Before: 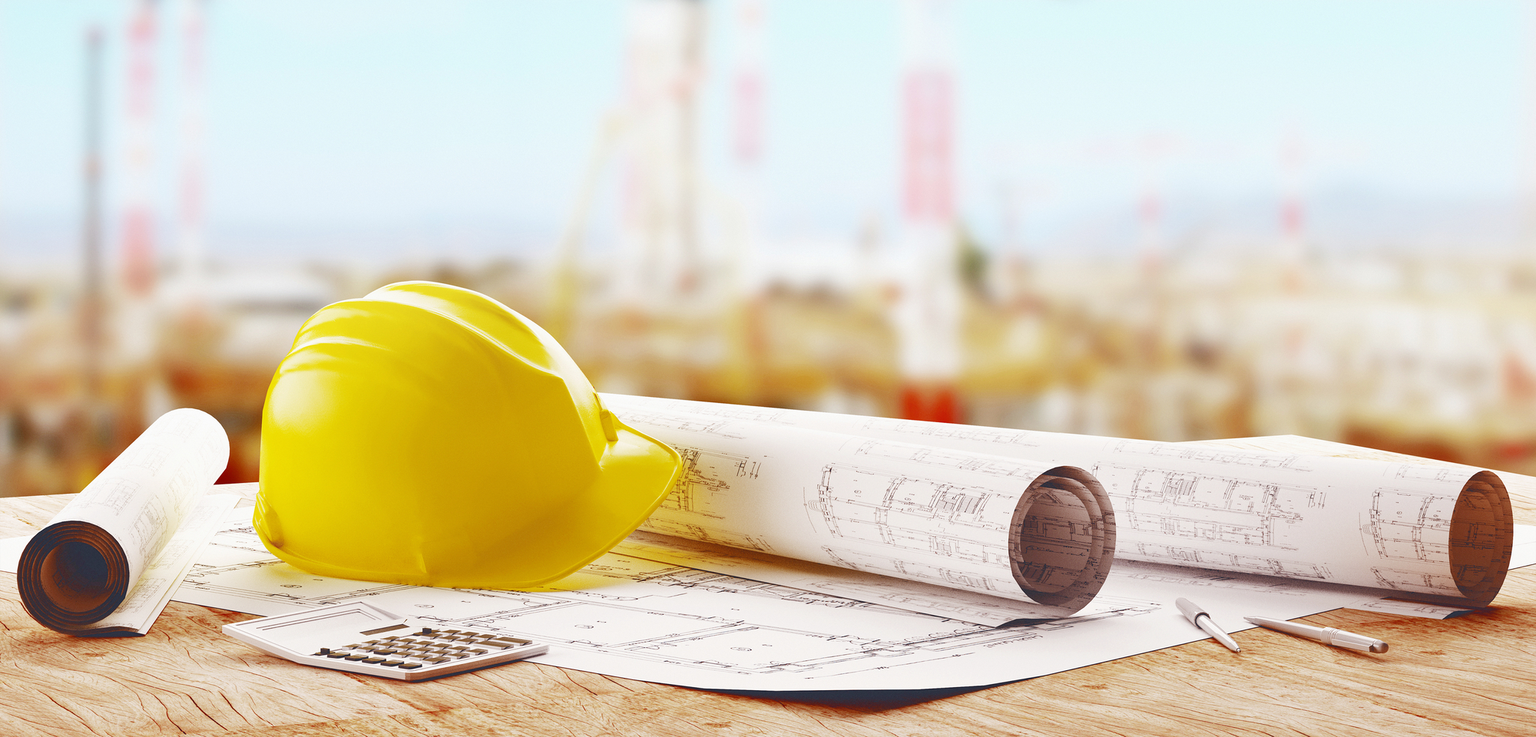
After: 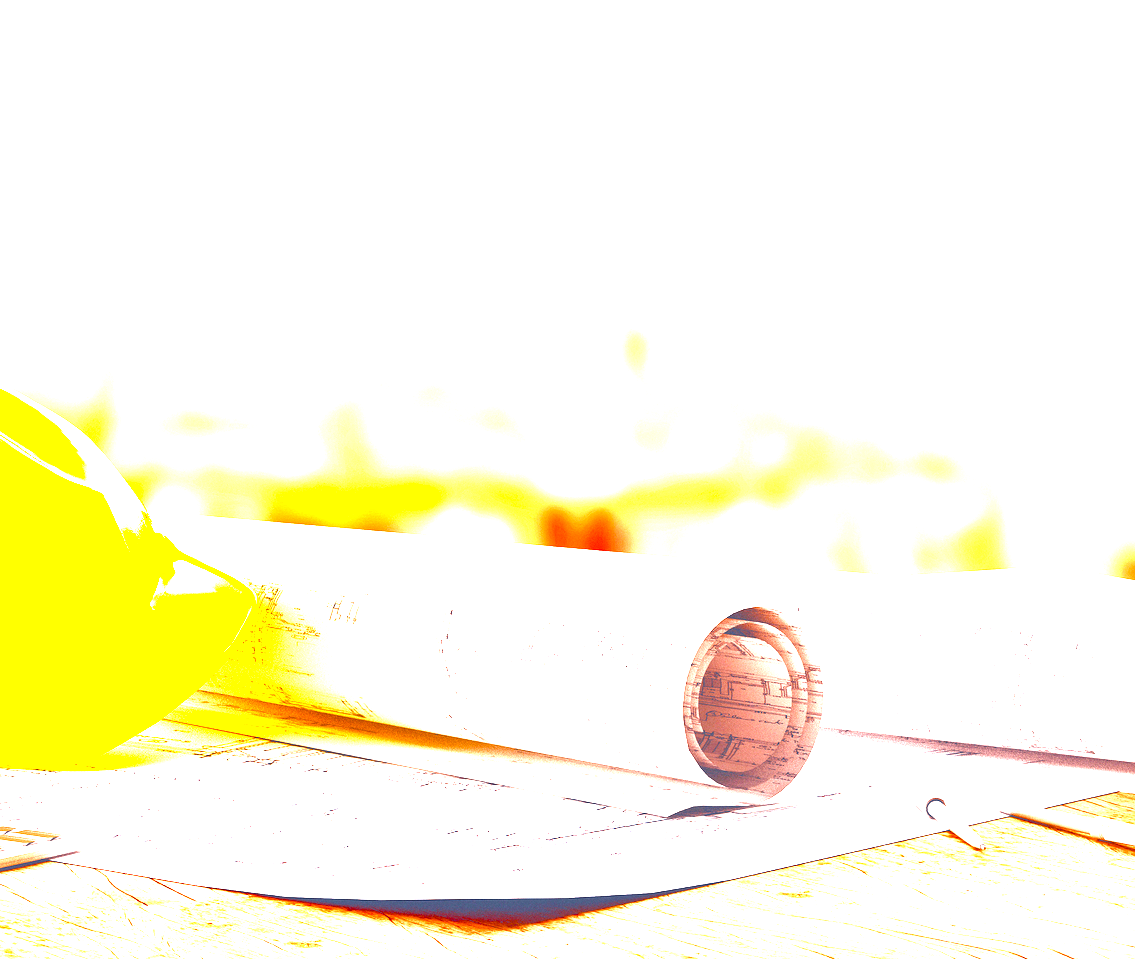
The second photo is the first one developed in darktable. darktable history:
color balance rgb: perceptual saturation grading › global saturation 39.848%, perceptual saturation grading › highlights -25.86%, perceptual saturation grading › mid-tones 35.505%, perceptual saturation grading › shadows 34.49%, perceptual brilliance grading › highlights 12.871%, perceptual brilliance grading › mid-tones 7.556%, perceptual brilliance grading › shadows -16.783%, global vibrance 20%
exposure: black level correction 0, exposure 1.934 EV, compensate exposure bias true, compensate highlight preservation false
crop: left 31.534%, top 0.009%, right 11.678%
